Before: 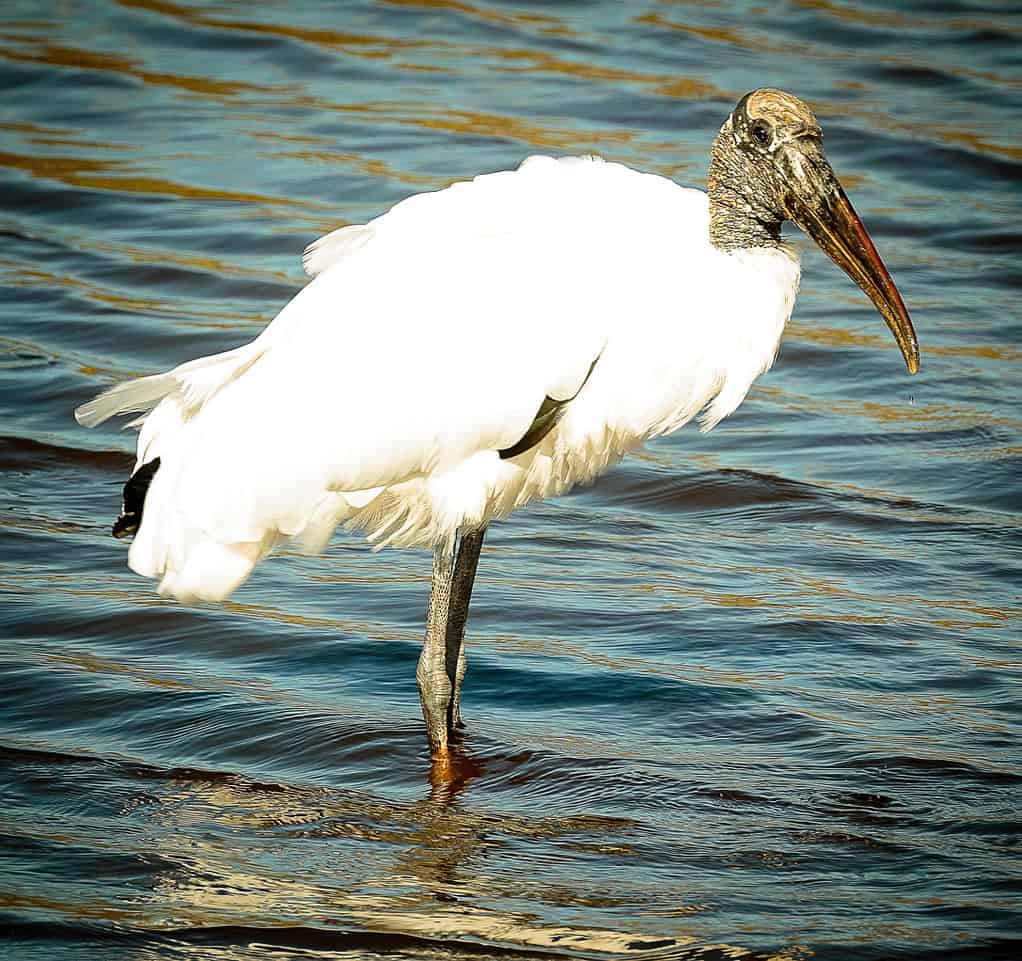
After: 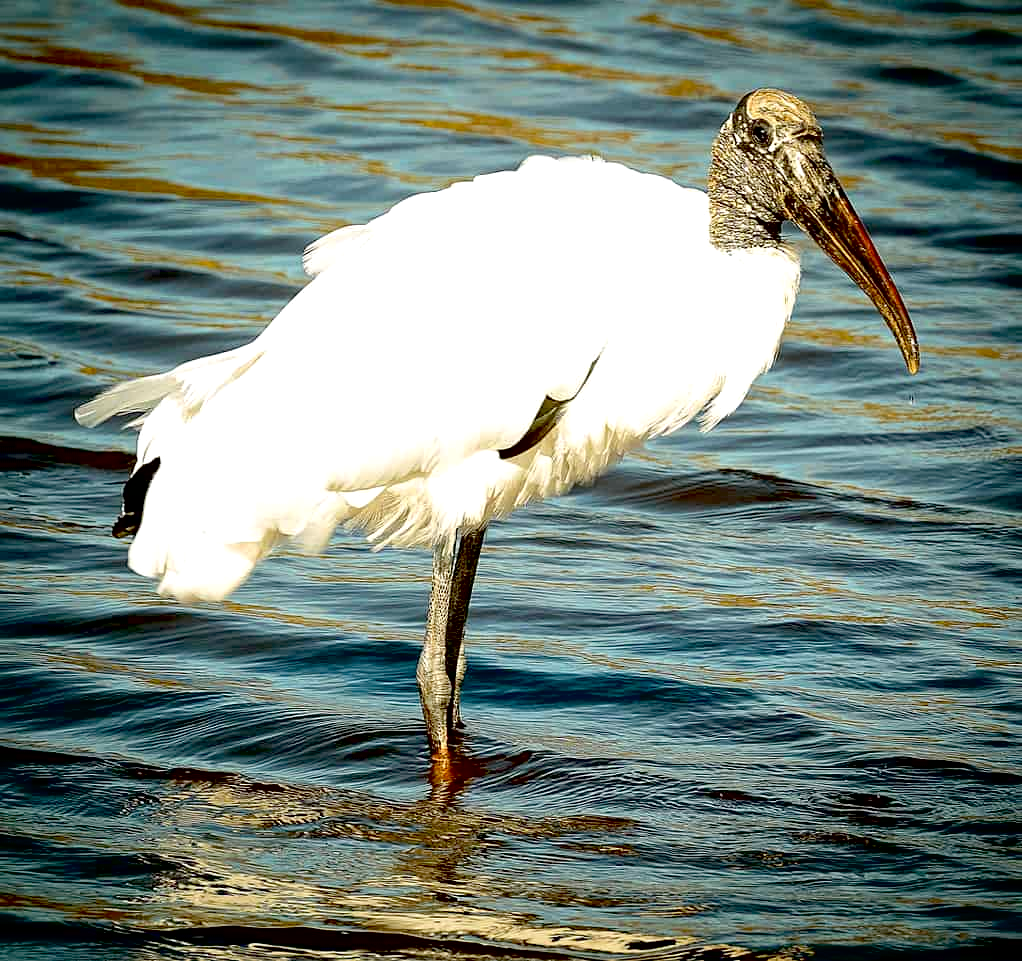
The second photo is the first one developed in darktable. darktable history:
local contrast: mode bilateral grid, contrast 19, coarseness 49, detail 119%, midtone range 0.2
exposure: black level correction 0.024, exposure 0.181 EV, compensate exposure bias true, compensate highlight preservation false
